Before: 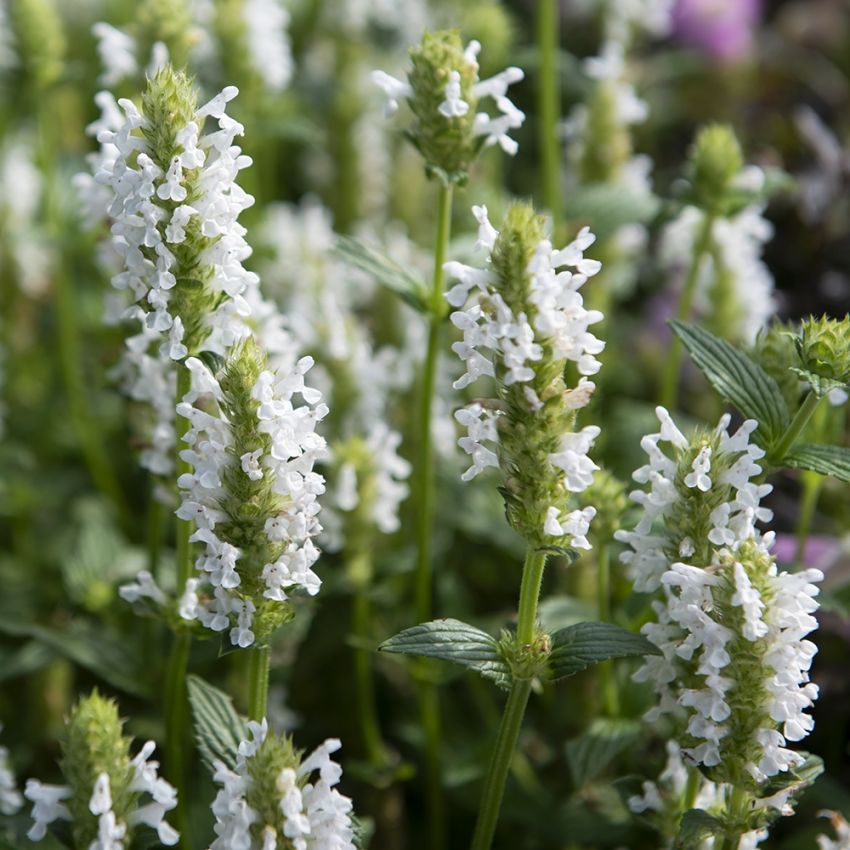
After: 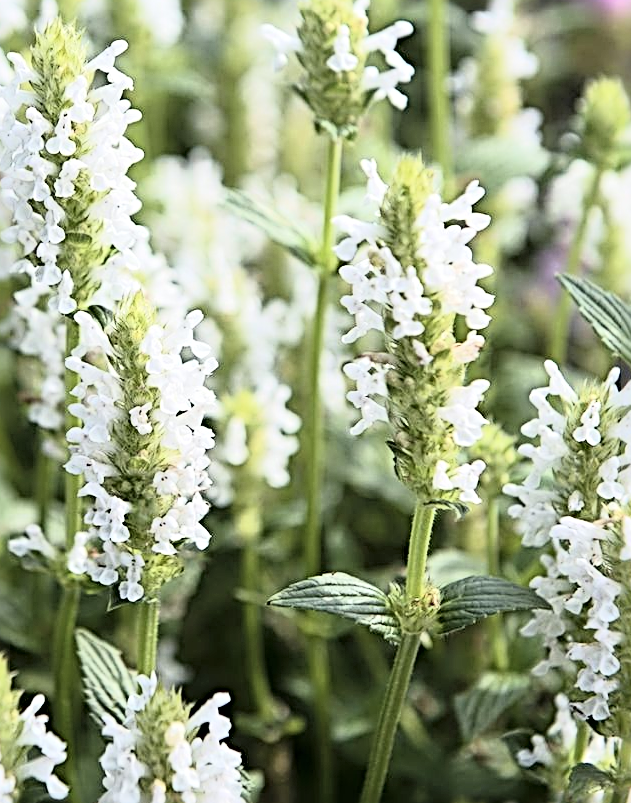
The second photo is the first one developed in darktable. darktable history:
tone curve: curves: ch0 [(0, 0) (0.003, 0.003) (0.011, 0.012) (0.025, 0.028) (0.044, 0.049) (0.069, 0.091) (0.1, 0.144) (0.136, 0.21) (0.177, 0.277) (0.224, 0.352) (0.277, 0.433) (0.335, 0.523) (0.399, 0.613) (0.468, 0.702) (0.543, 0.79) (0.623, 0.867) (0.709, 0.916) (0.801, 0.946) (0.898, 0.972) (1, 1)], color space Lab, independent channels, preserve colors none
sharpen: radius 3.651, amount 0.923
crop and rotate: left 13.121%, top 5.425%, right 12.593%
